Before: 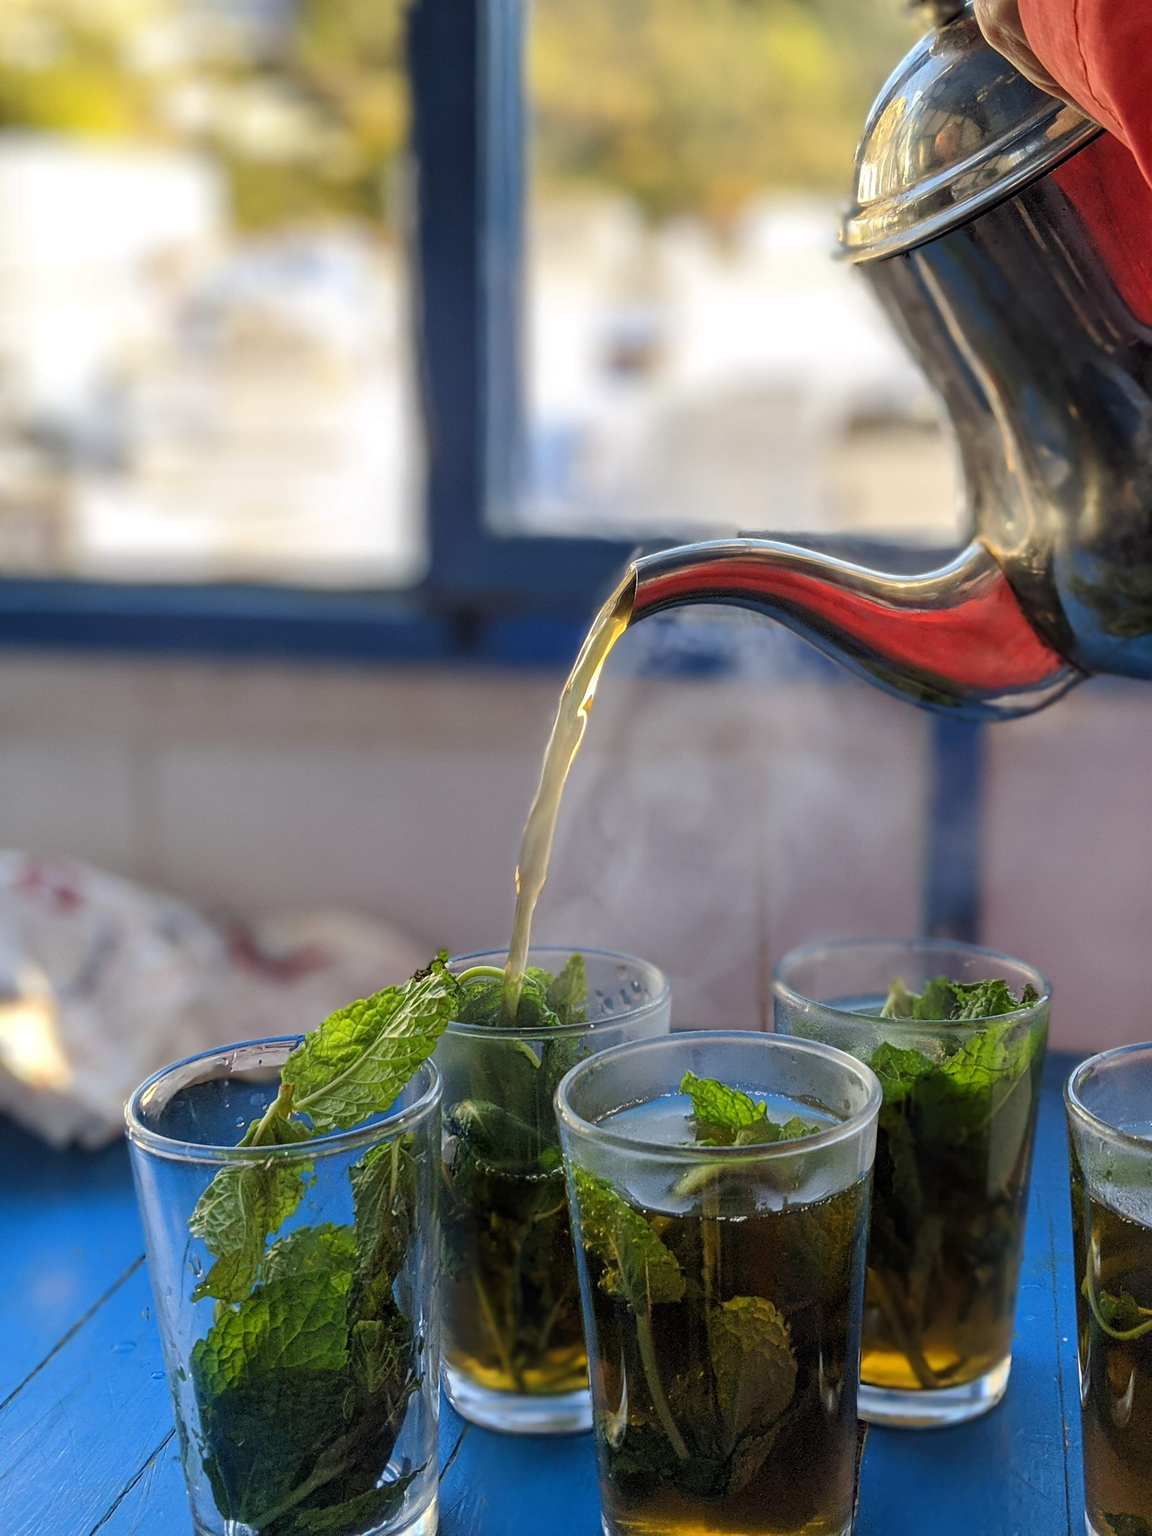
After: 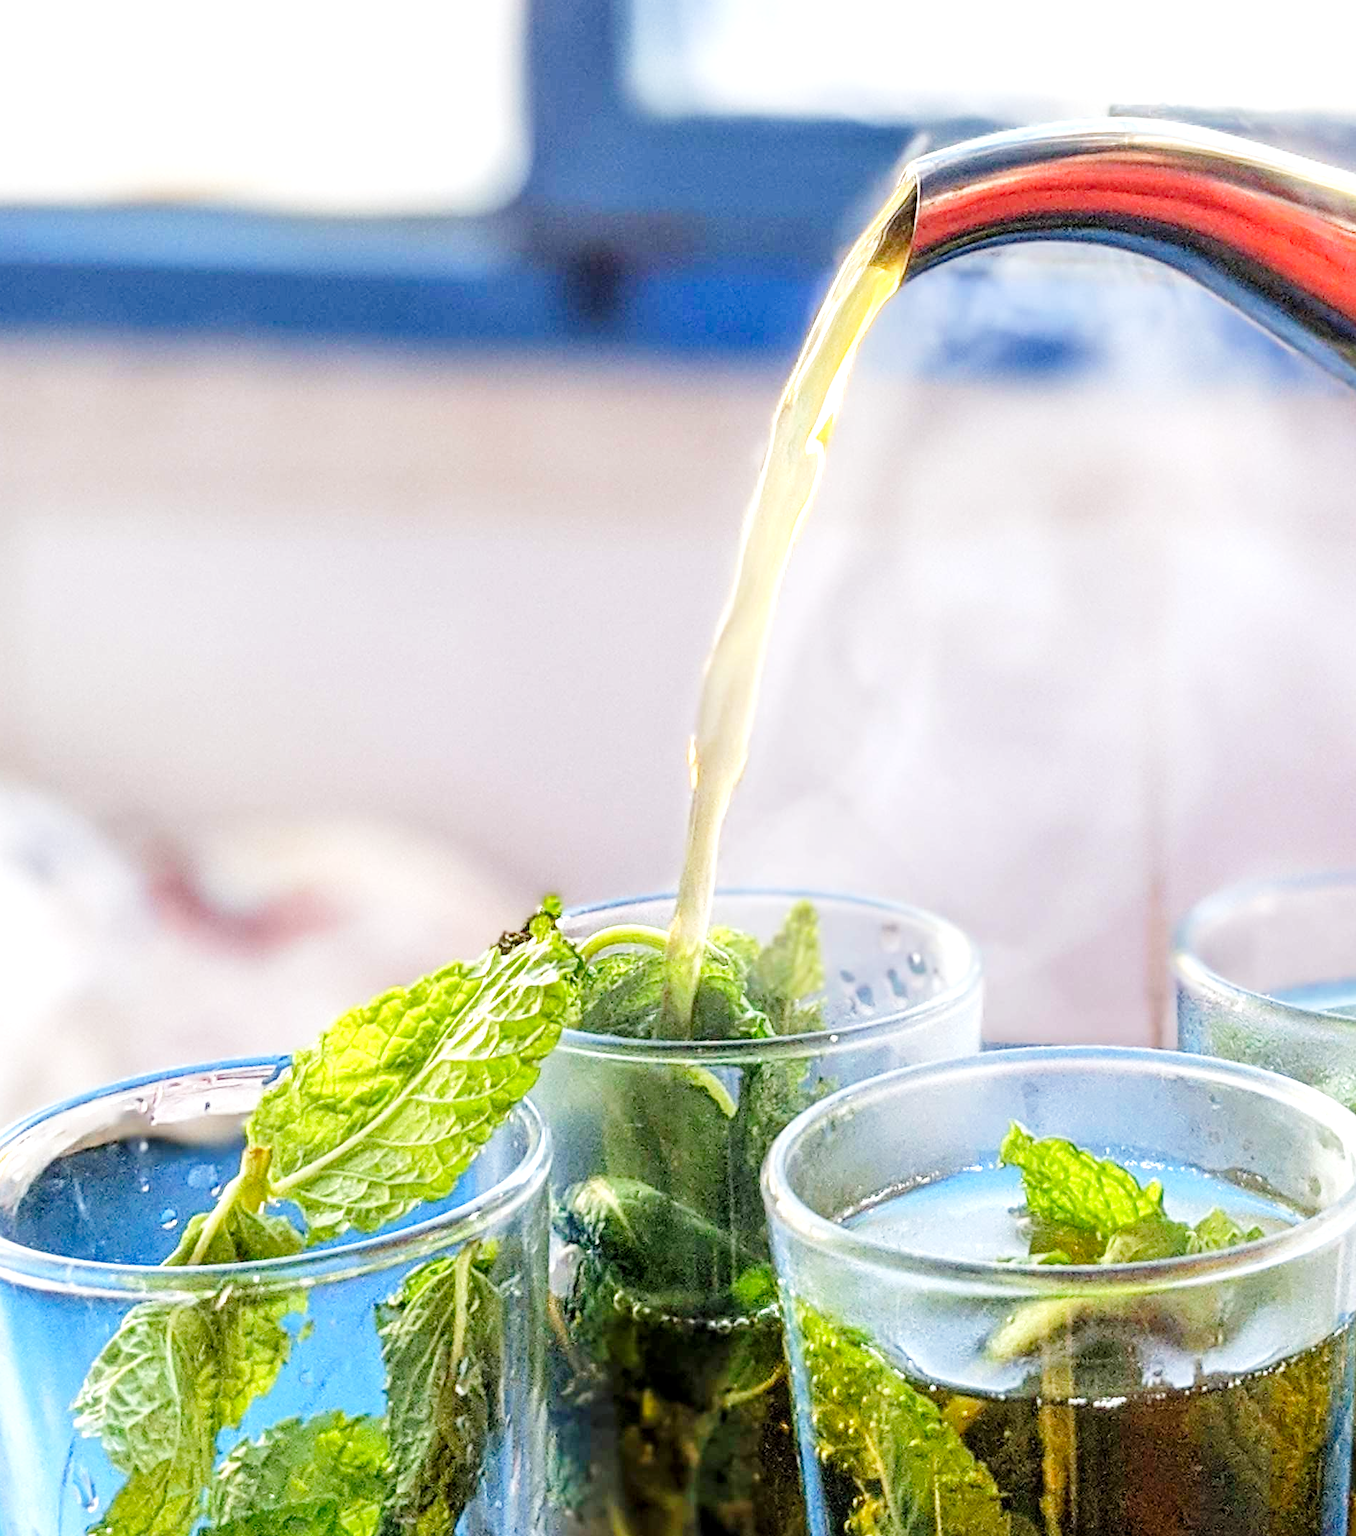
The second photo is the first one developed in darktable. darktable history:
exposure: exposure 0.914 EV, compensate exposure bias true, compensate highlight preservation false
base curve: curves: ch0 [(0, 0) (0.008, 0.007) (0.022, 0.029) (0.048, 0.089) (0.092, 0.197) (0.191, 0.399) (0.275, 0.534) (0.357, 0.65) (0.477, 0.78) (0.542, 0.833) (0.799, 0.973) (1, 1)], preserve colors none
crop: left 13.082%, top 31.014%, right 24.54%, bottom 15.995%
local contrast: detail 130%
color balance rgb: perceptual saturation grading › global saturation 0.531%, perceptual brilliance grading › mid-tones 10.139%, perceptual brilliance grading › shadows 15.623%, global vibrance 16.128%, saturation formula JzAzBz (2021)
contrast equalizer: octaves 7, y [[0.524, 0.538, 0.547, 0.548, 0.538, 0.524], [0.5 ×6], [0.5 ×6], [0 ×6], [0 ×6]], mix -0.285
